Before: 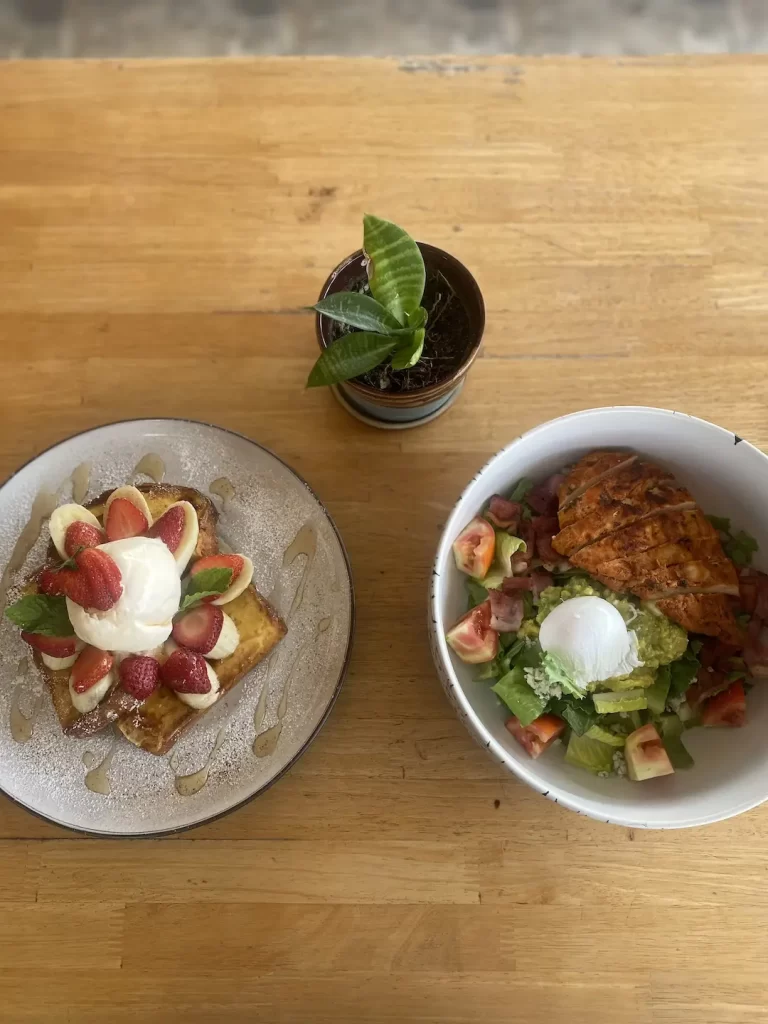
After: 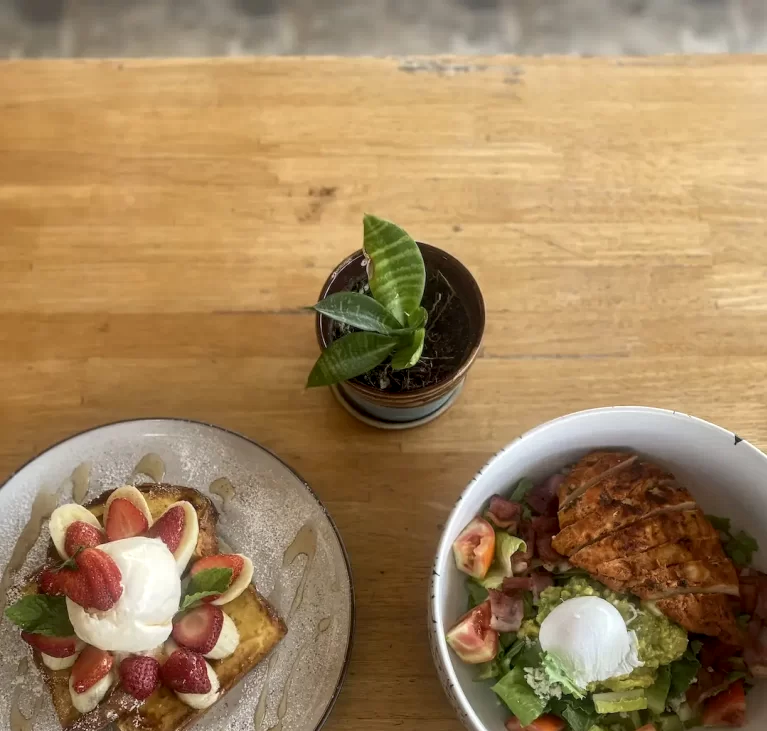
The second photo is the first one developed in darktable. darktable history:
local contrast: on, module defaults
crop: bottom 28.576%
